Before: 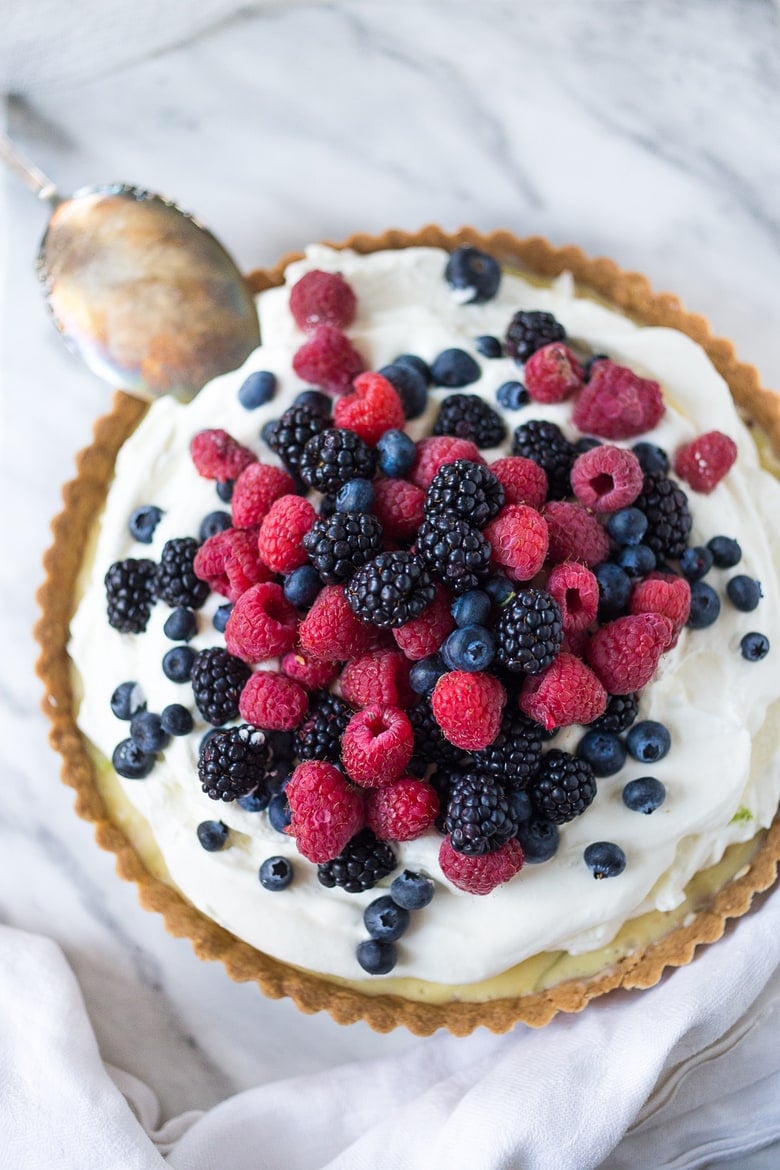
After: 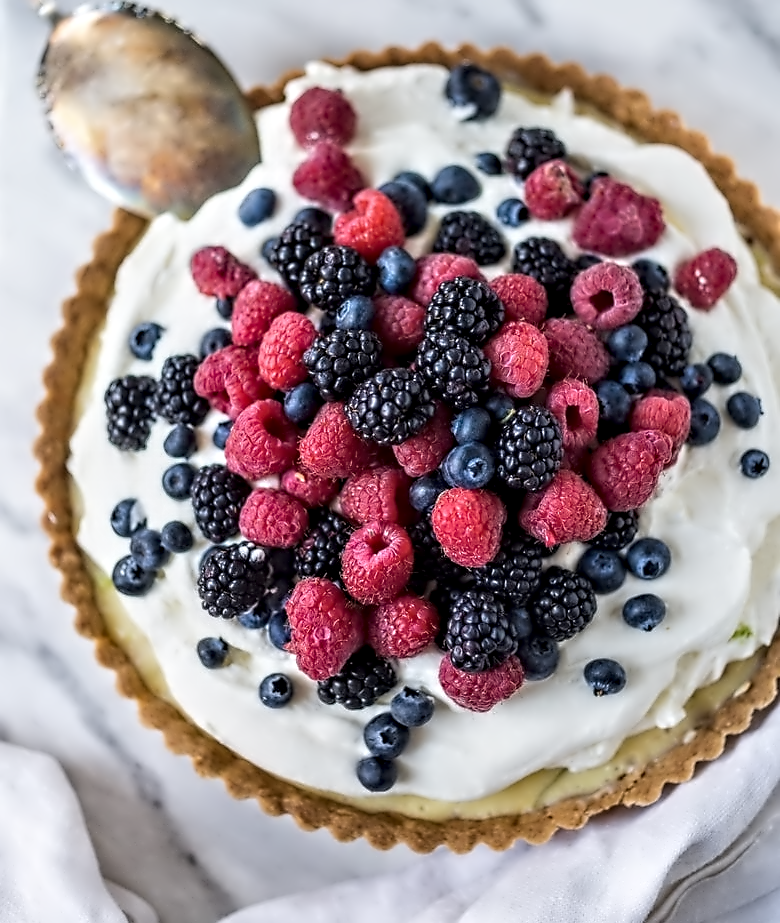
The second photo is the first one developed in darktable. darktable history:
contrast equalizer: y [[0.5, 0.542, 0.583, 0.625, 0.667, 0.708], [0.5 ×6], [0.5 ×6], [0, 0.033, 0.067, 0.1, 0.133, 0.167], [0, 0.05, 0.1, 0.15, 0.2, 0.25]]
local contrast: on, module defaults
crop and rotate: top 15.696%, bottom 5.378%
exposure: exposure -0.111 EV, compensate highlight preservation false
